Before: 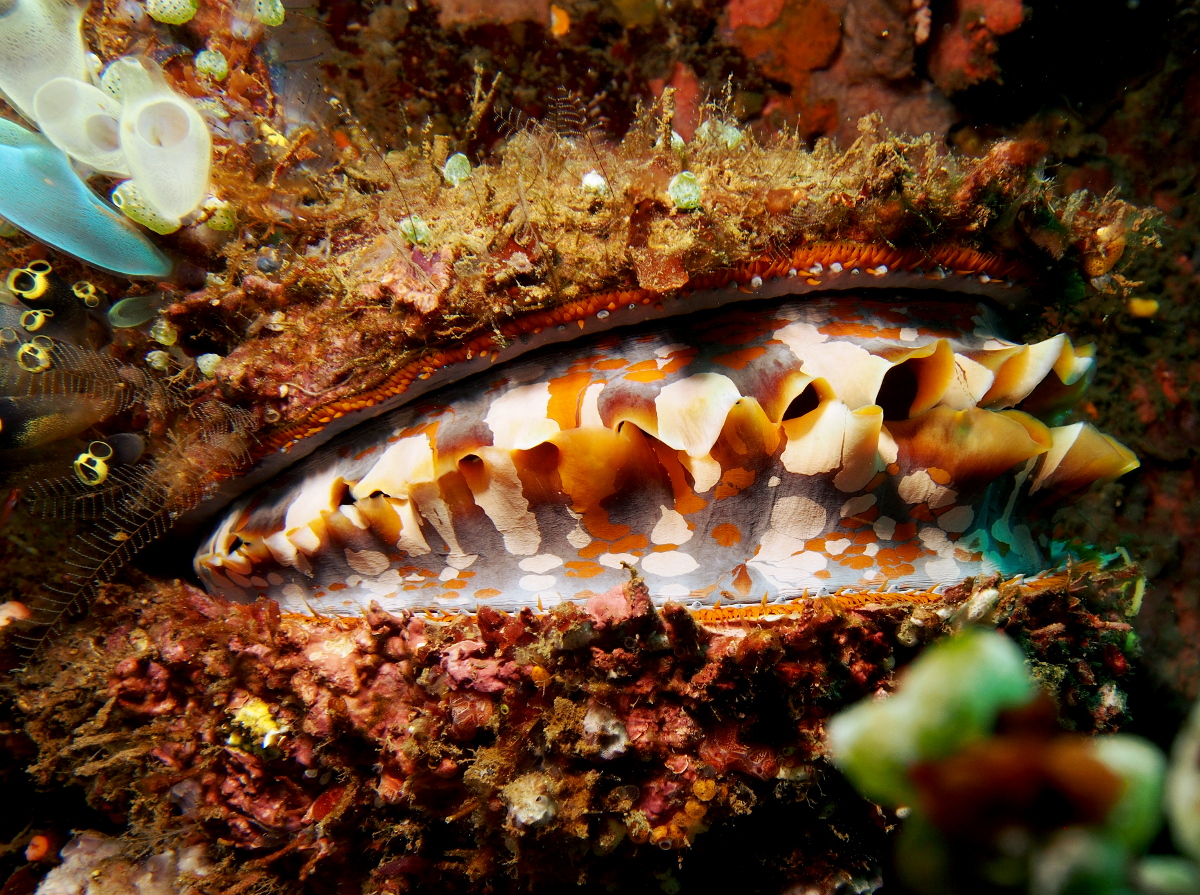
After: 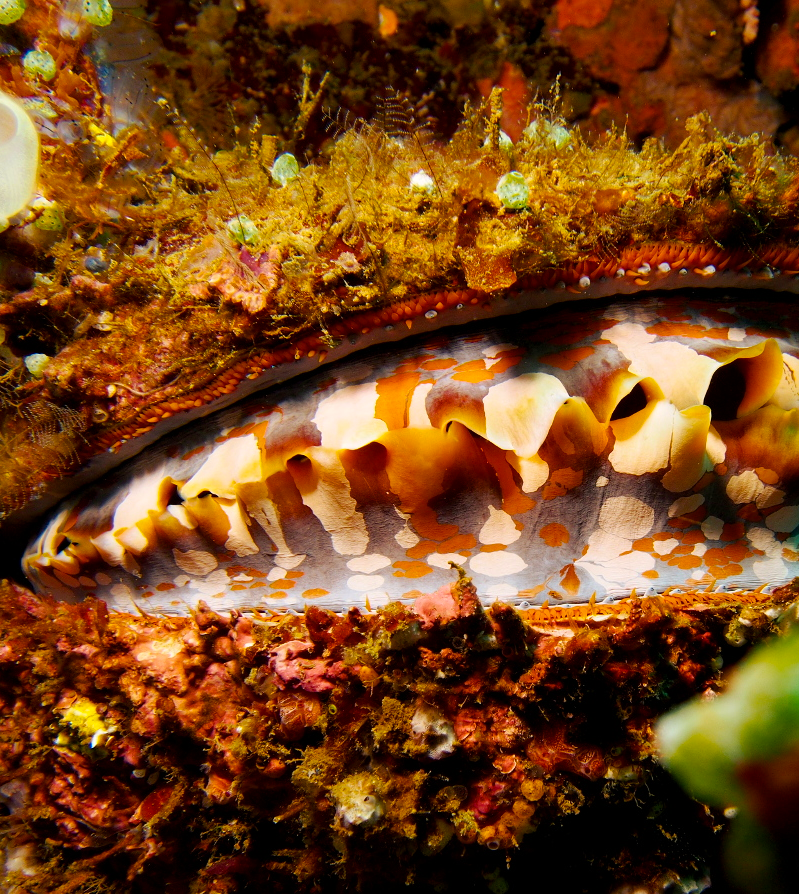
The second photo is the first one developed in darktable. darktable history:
color balance rgb: power › chroma 0.269%, power › hue 63.08°, highlights gain › chroma 1.071%, highlights gain › hue 60.17°, perceptual saturation grading › global saturation 29.546%, global vibrance 20%
crop and rotate: left 14.403%, right 18.977%
